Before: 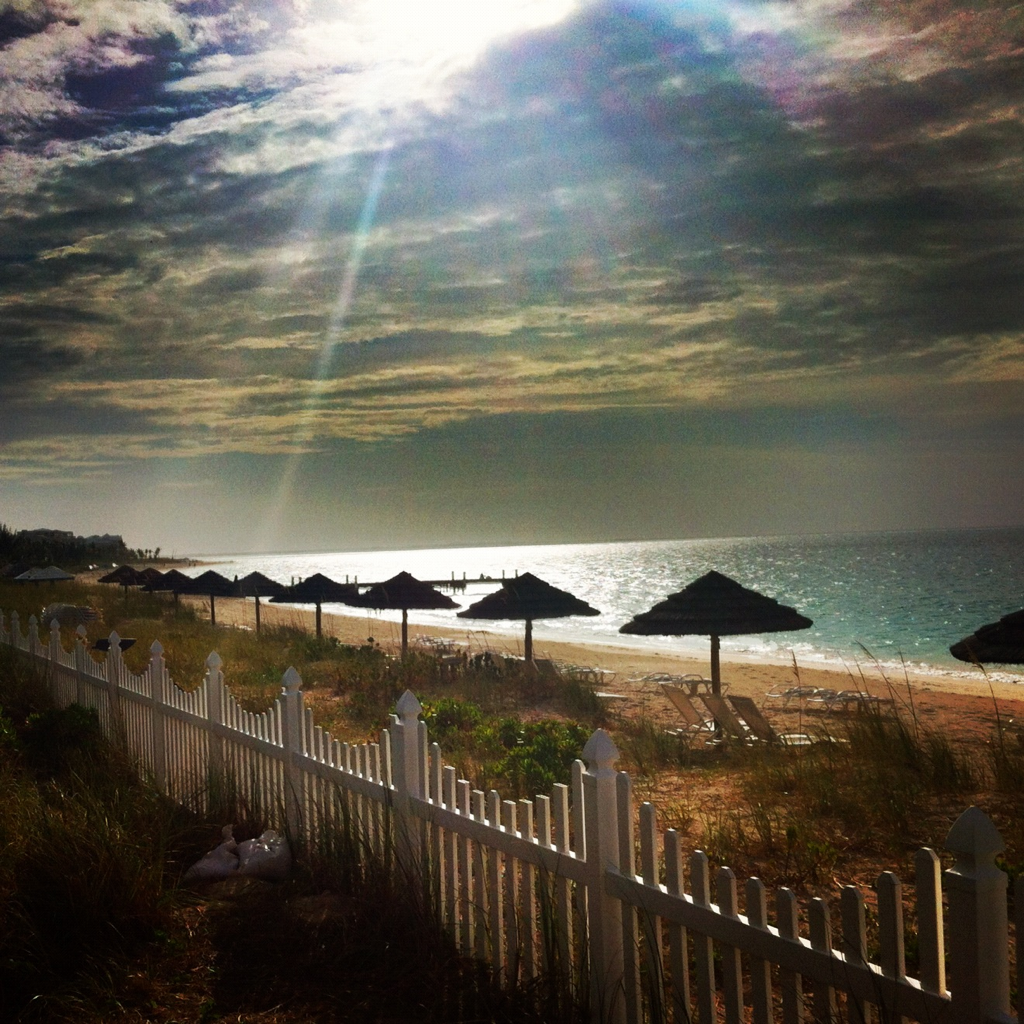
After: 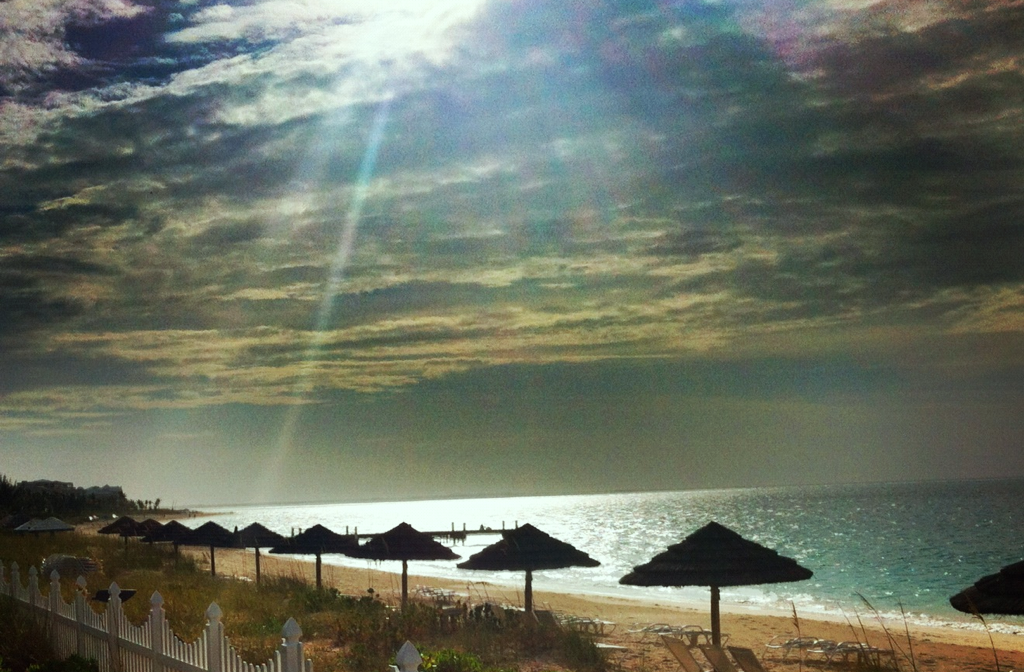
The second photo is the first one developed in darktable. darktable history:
crop and rotate: top 4.848%, bottom 29.503%
color correction: highlights a* -6.69, highlights b* 0.49
